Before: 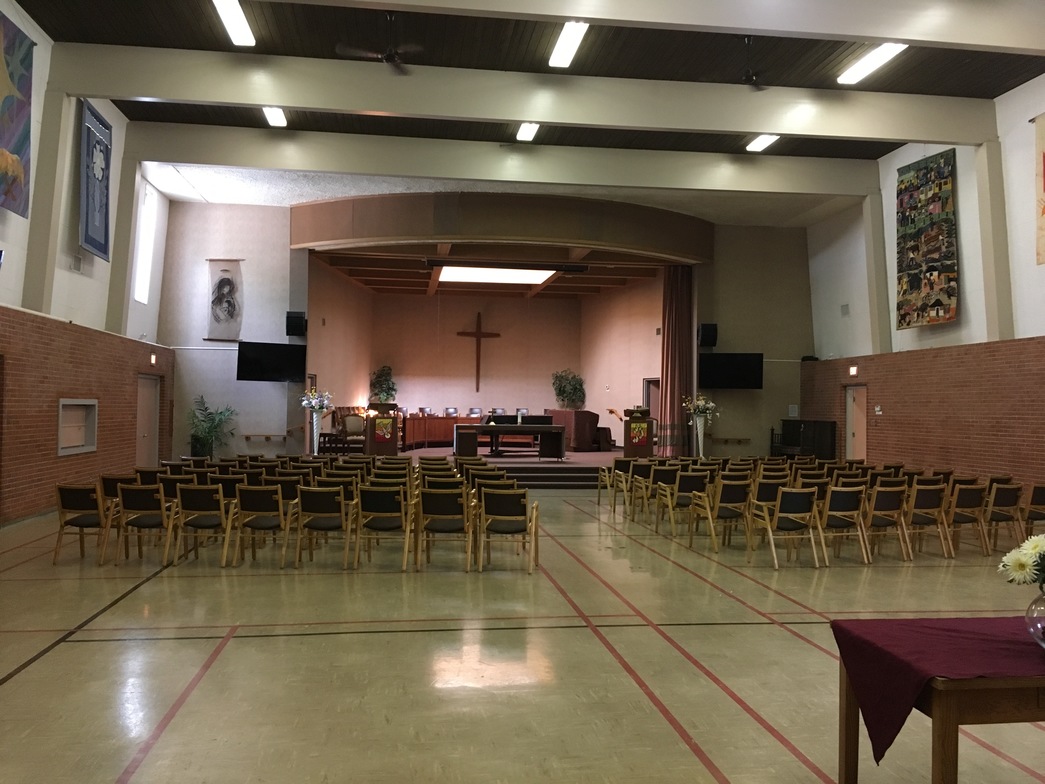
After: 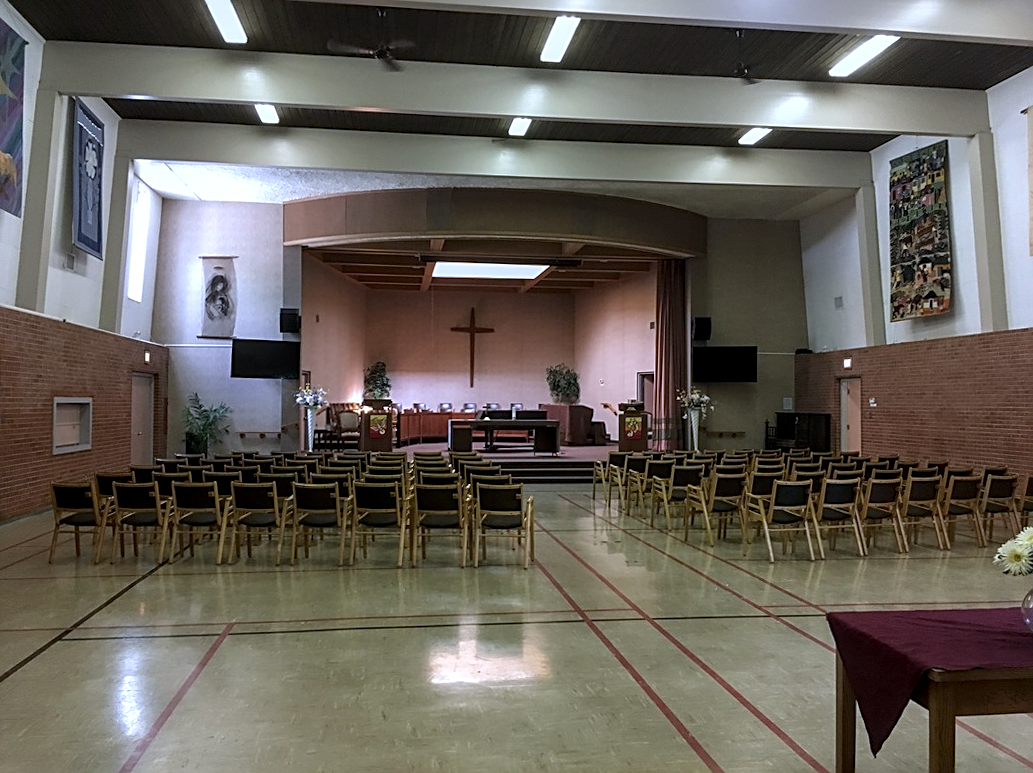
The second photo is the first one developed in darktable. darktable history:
rotate and perspective: rotation -0.45°, automatic cropping original format, crop left 0.008, crop right 0.992, crop top 0.012, crop bottom 0.988
sharpen: radius 1.967
local contrast: detail 130%
white balance: red 0.948, green 1.02, blue 1.176
